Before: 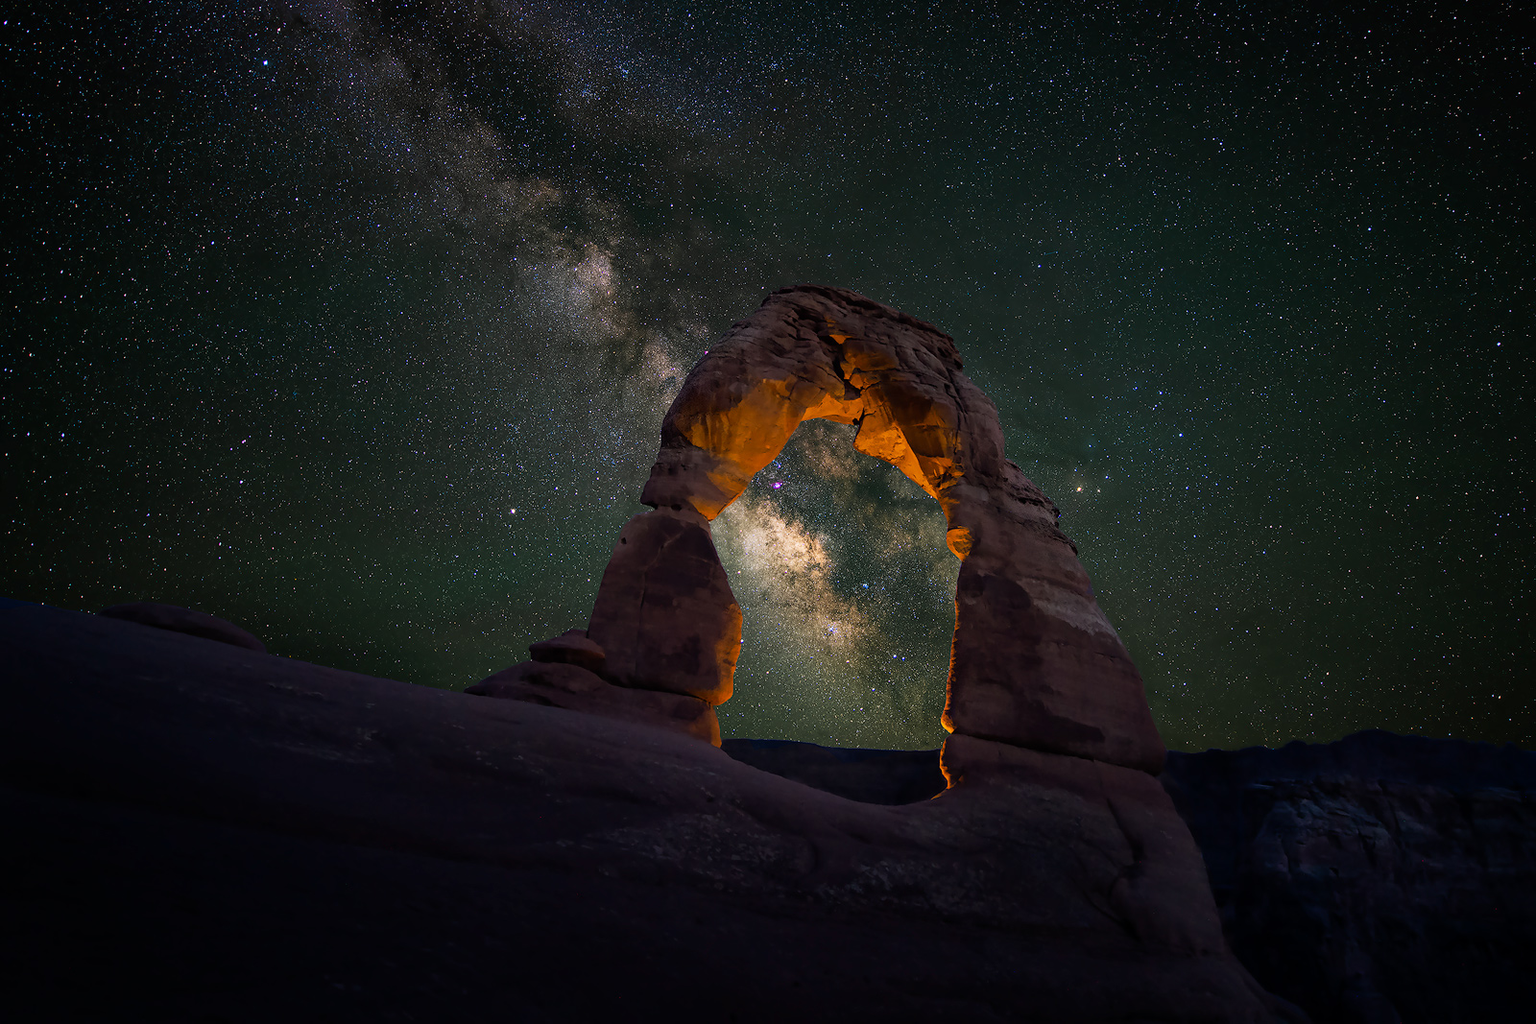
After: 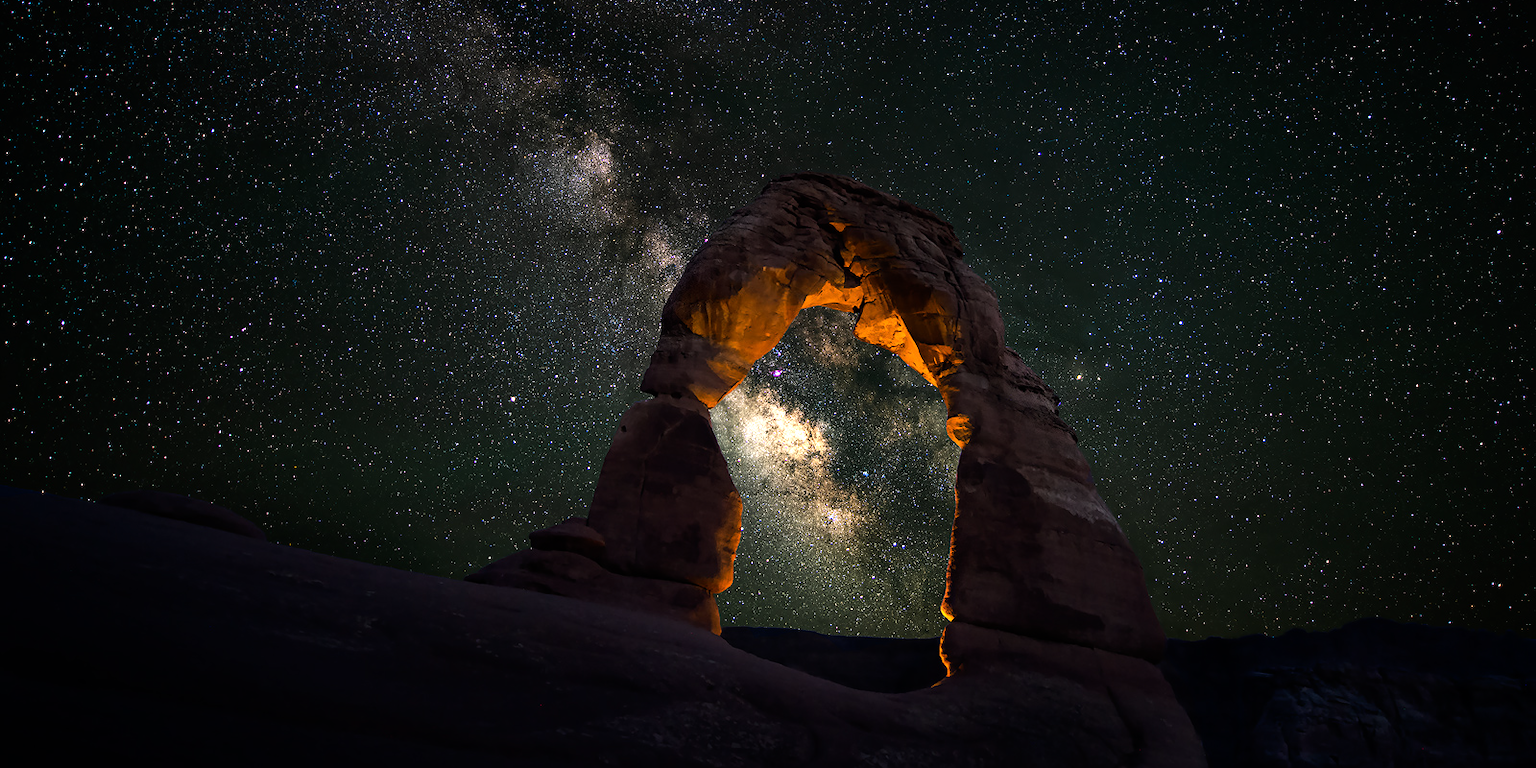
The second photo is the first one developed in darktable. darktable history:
crop: top 11.038%, bottom 13.962%
tone equalizer: -8 EV -1.08 EV, -7 EV -1.01 EV, -6 EV -0.867 EV, -5 EV -0.578 EV, -3 EV 0.578 EV, -2 EV 0.867 EV, -1 EV 1.01 EV, +0 EV 1.08 EV, edges refinement/feathering 500, mask exposure compensation -1.57 EV, preserve details no
